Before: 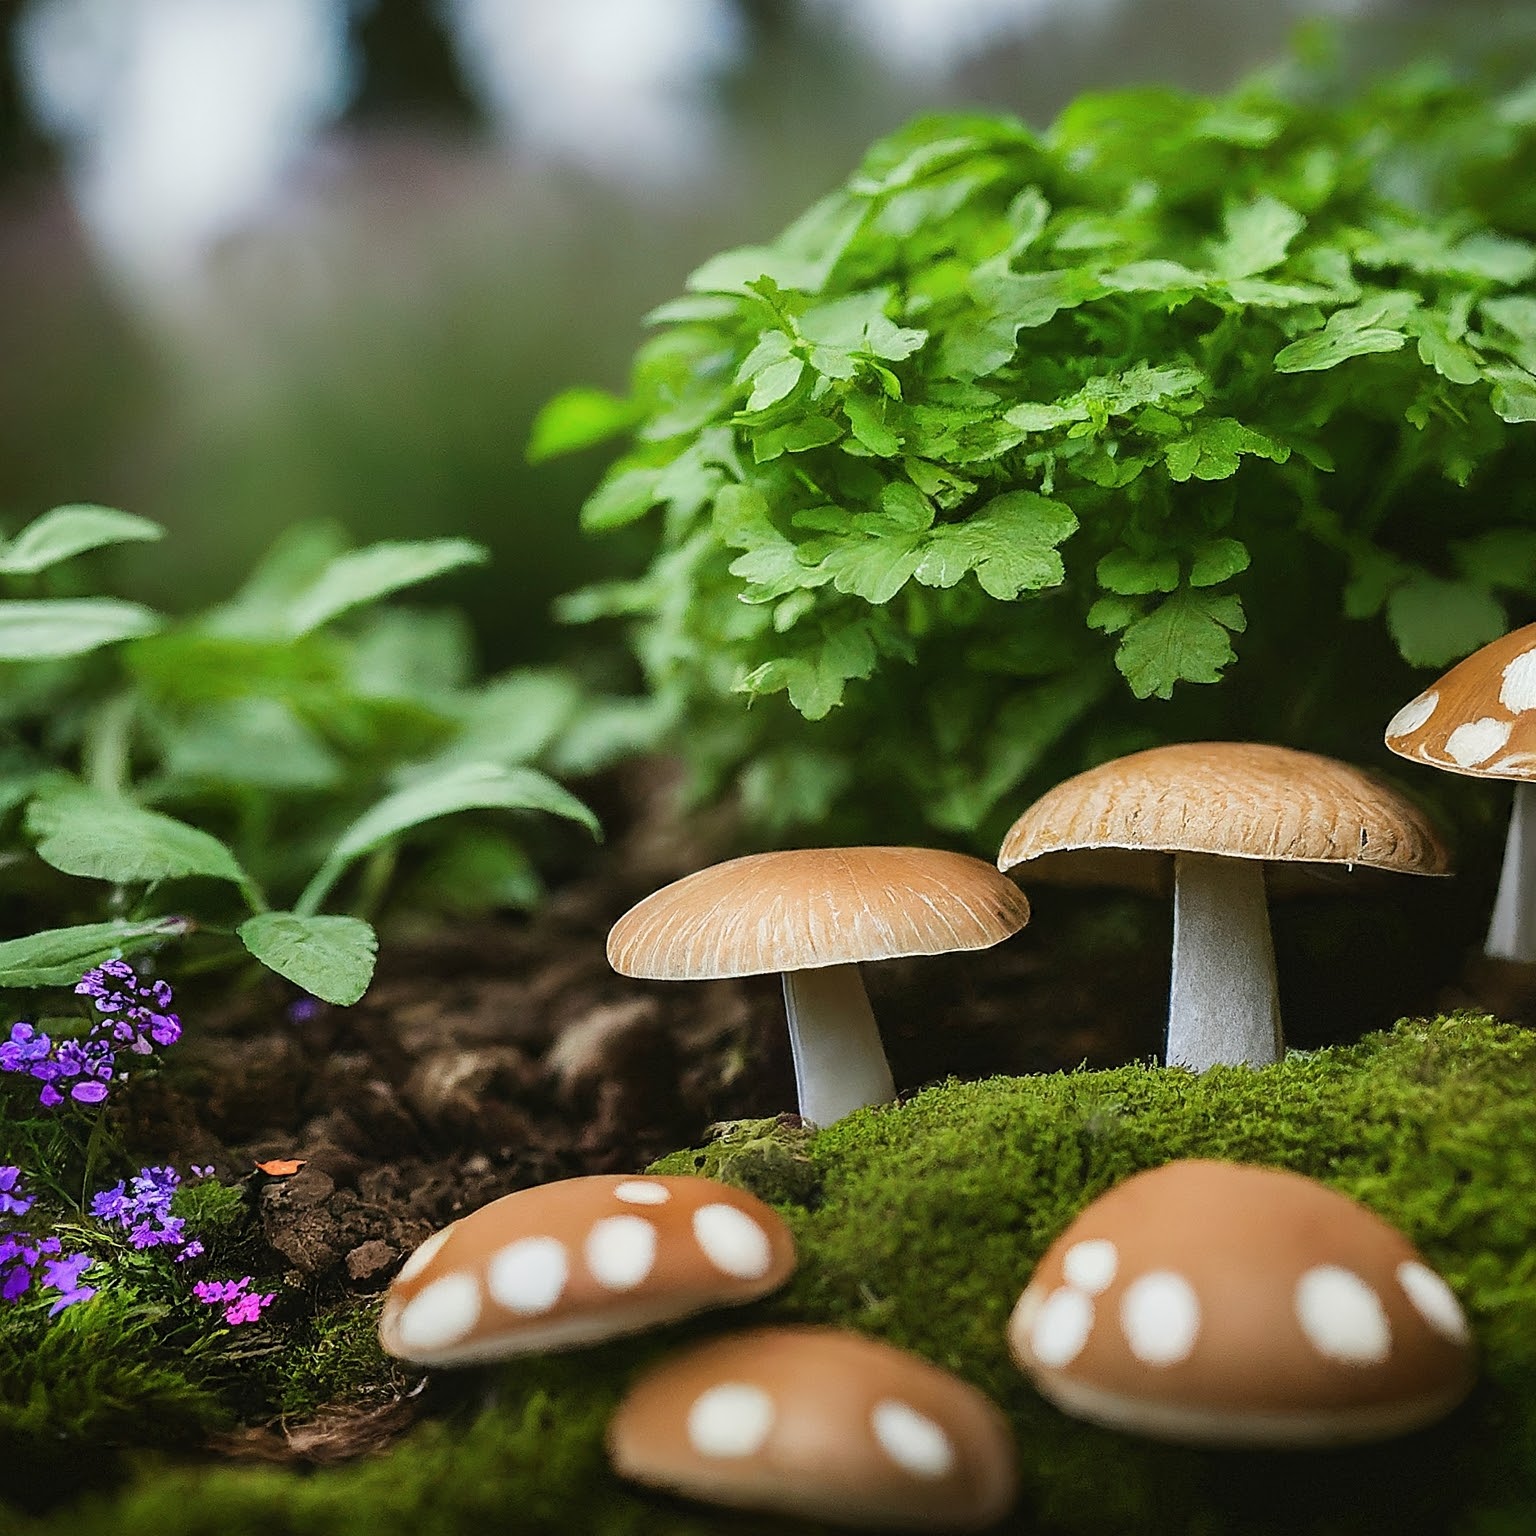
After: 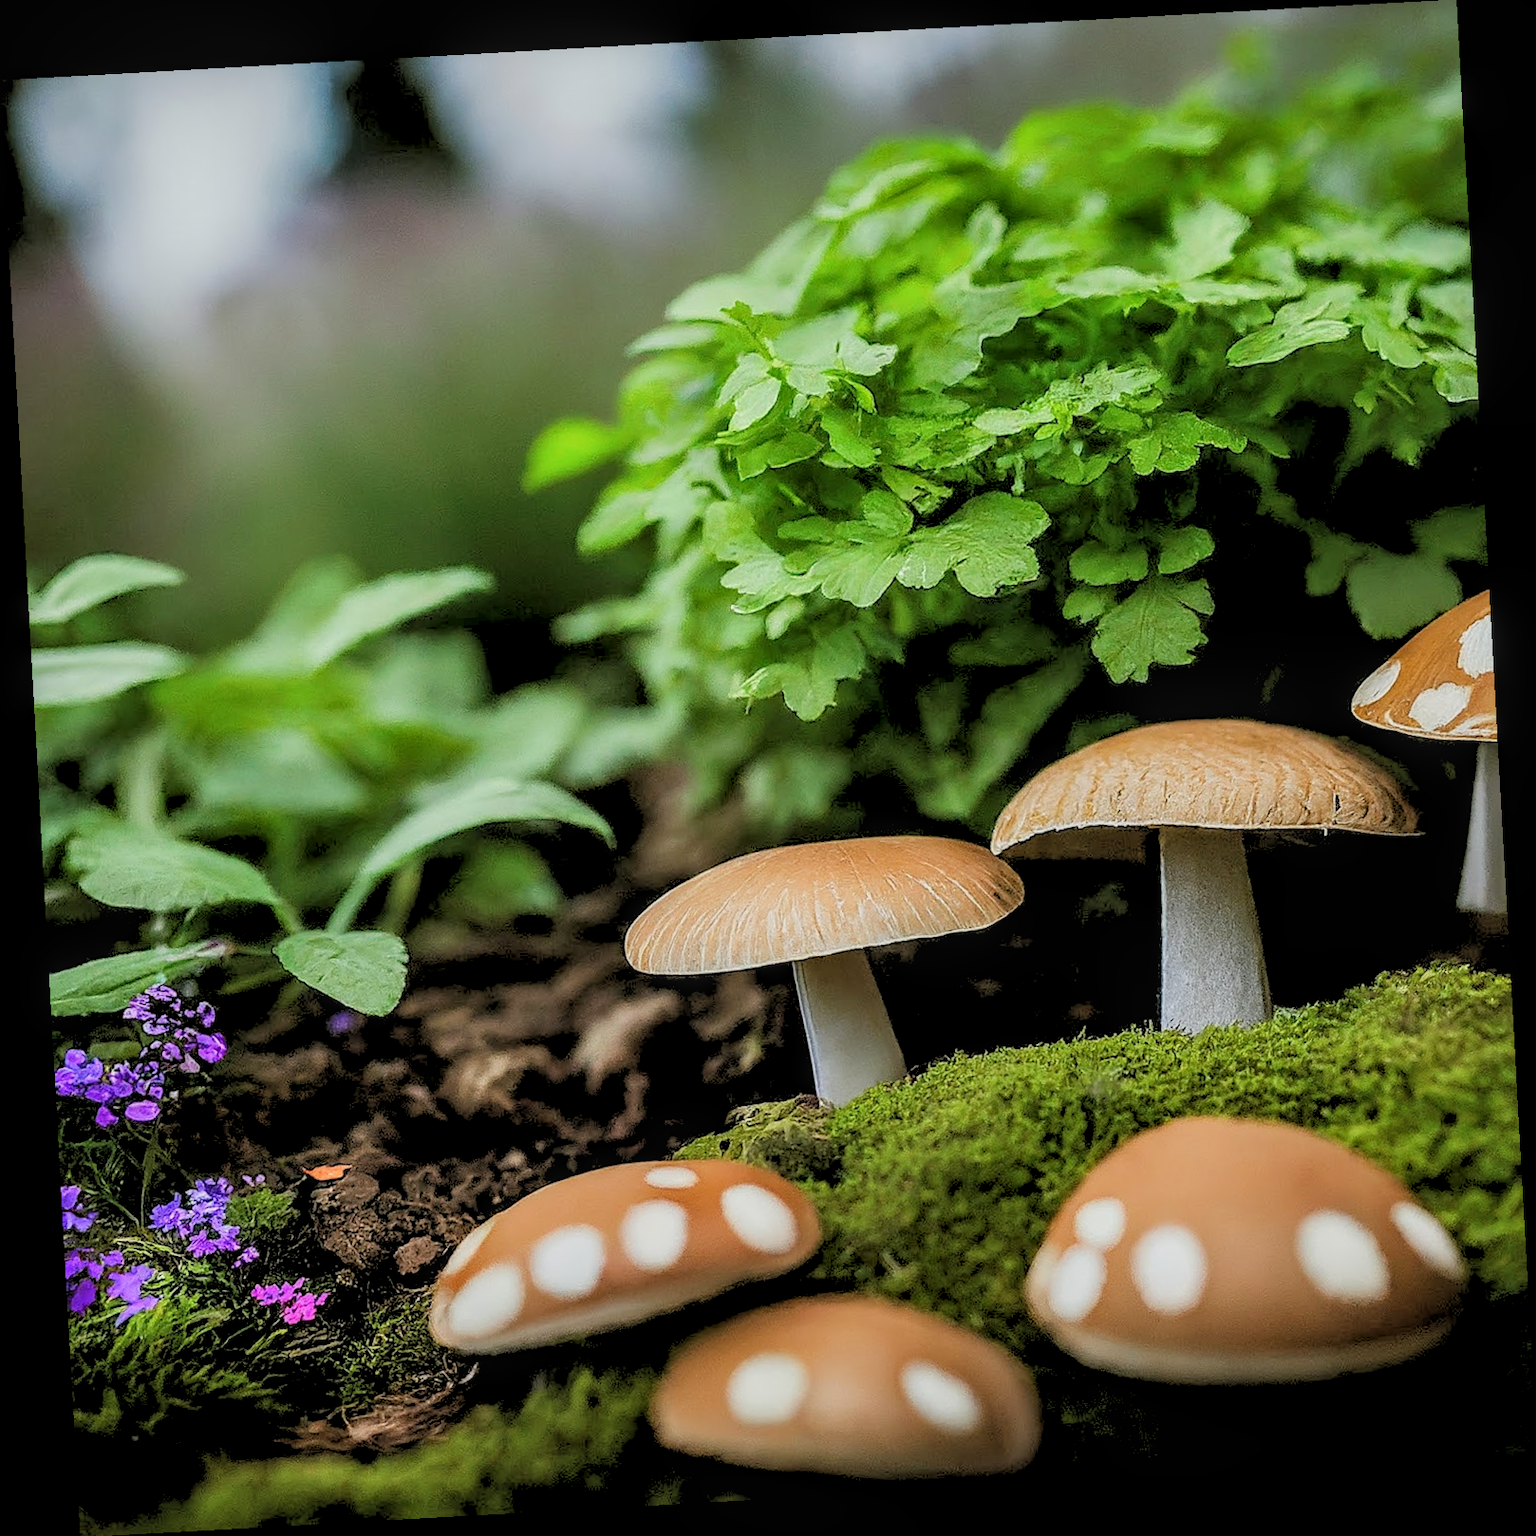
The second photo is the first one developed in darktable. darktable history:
rgb levels: preserve colors sum RGB, levels [[0.038, 0.433, 0.934], [0, 0.5, 1], [0, 0.5, 1]]
local contrast: on, module defaults
rotate and perspective: rotation -3.18°, automatic cropping off
